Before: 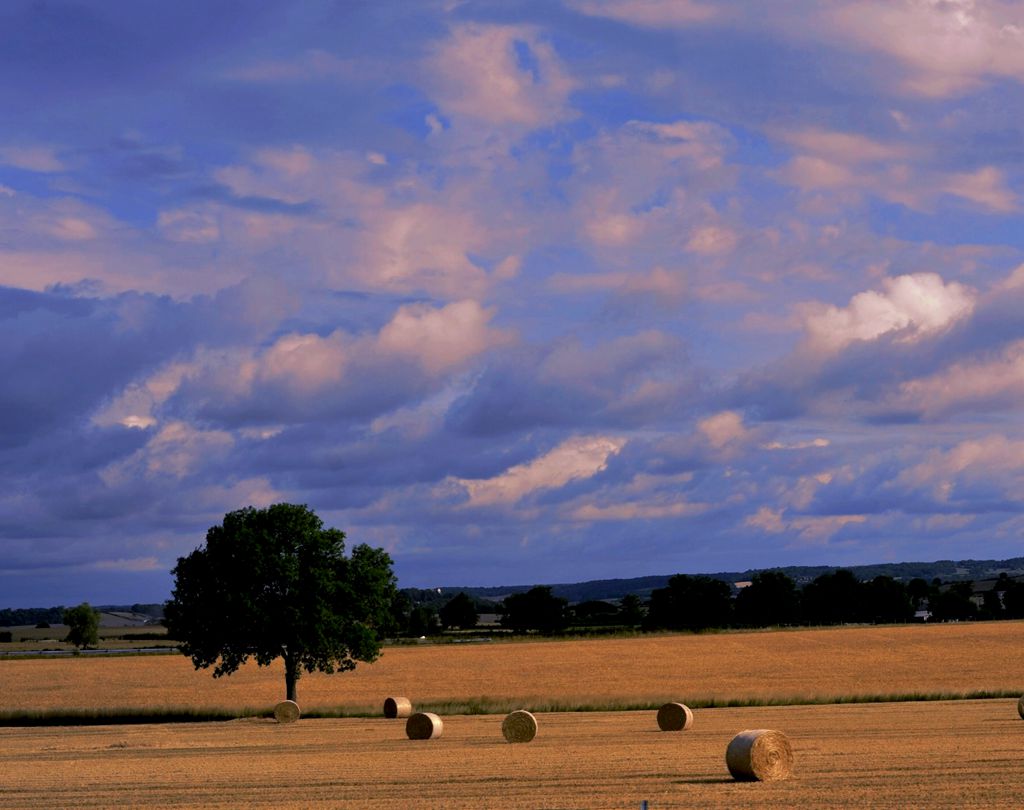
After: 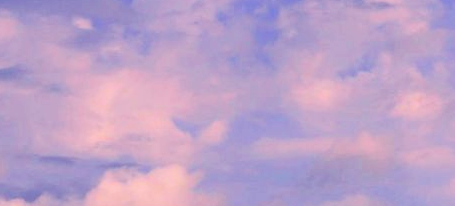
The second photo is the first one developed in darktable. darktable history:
tone curve: curves: ch0 [(0.003, 0) (0.066, 0.023) (0.149, 0.094) (0.264, 0.238) (0.395, 0.421) (0.517, 0.56) (0.688, 0.743) (0.813, 0.846) (1, 1)]; ch1 [(0, 0) (0.164, 0.115) (0.337, 0.332) (0.39, 0.398) (0.464, 0.461) (0.501, 0.5) (0.521, 0.535) (0.571, 0.588) (0.652, 0.681) (0.733, 0.749) (0.811, 0.796) (1, 1)]; ch2 [(0, 0) (0.337, 0.382) (0.464, 0.476) (0.501, 0.502) (0.527, 0.54) (0.556, 0.567) (0.6, 0.59) (0.687, 0.675) (1, 1)], color space Lab, independent channels, preserve colors none
crop: left 28.797%, top 16.783%, right 26.686%, bottom 57.748%
color balance rgb: shadows lift › luminance -20.159%, perceptual saturation grading › global saturation 25.864%, contrast -10.368%
filmic rgb: black relative exposure -5.37 EV, white relative exposure 2.85 EV, dynamic range scaling -37.9%, hardness 4, contrast 1.588, highlights saturation mix -1.13%, iterations of high-quality reconstruction 0
shadows and highlights: shadows 62.38, white point adjustment 0.514, highlights -34.61, compress 84.14%
tone equalizer: -8 EV -0.41 EV, -7 EV -0.411 EV, -6 EV -0.315 EV, -5 EV -0.256 EV, -3 EV 0.252 EV, -2 EV 0.326 EV, -1 EV 0.378 EV, +0 EV 0.413 EV, mask exposure compensation -0.496 EV
